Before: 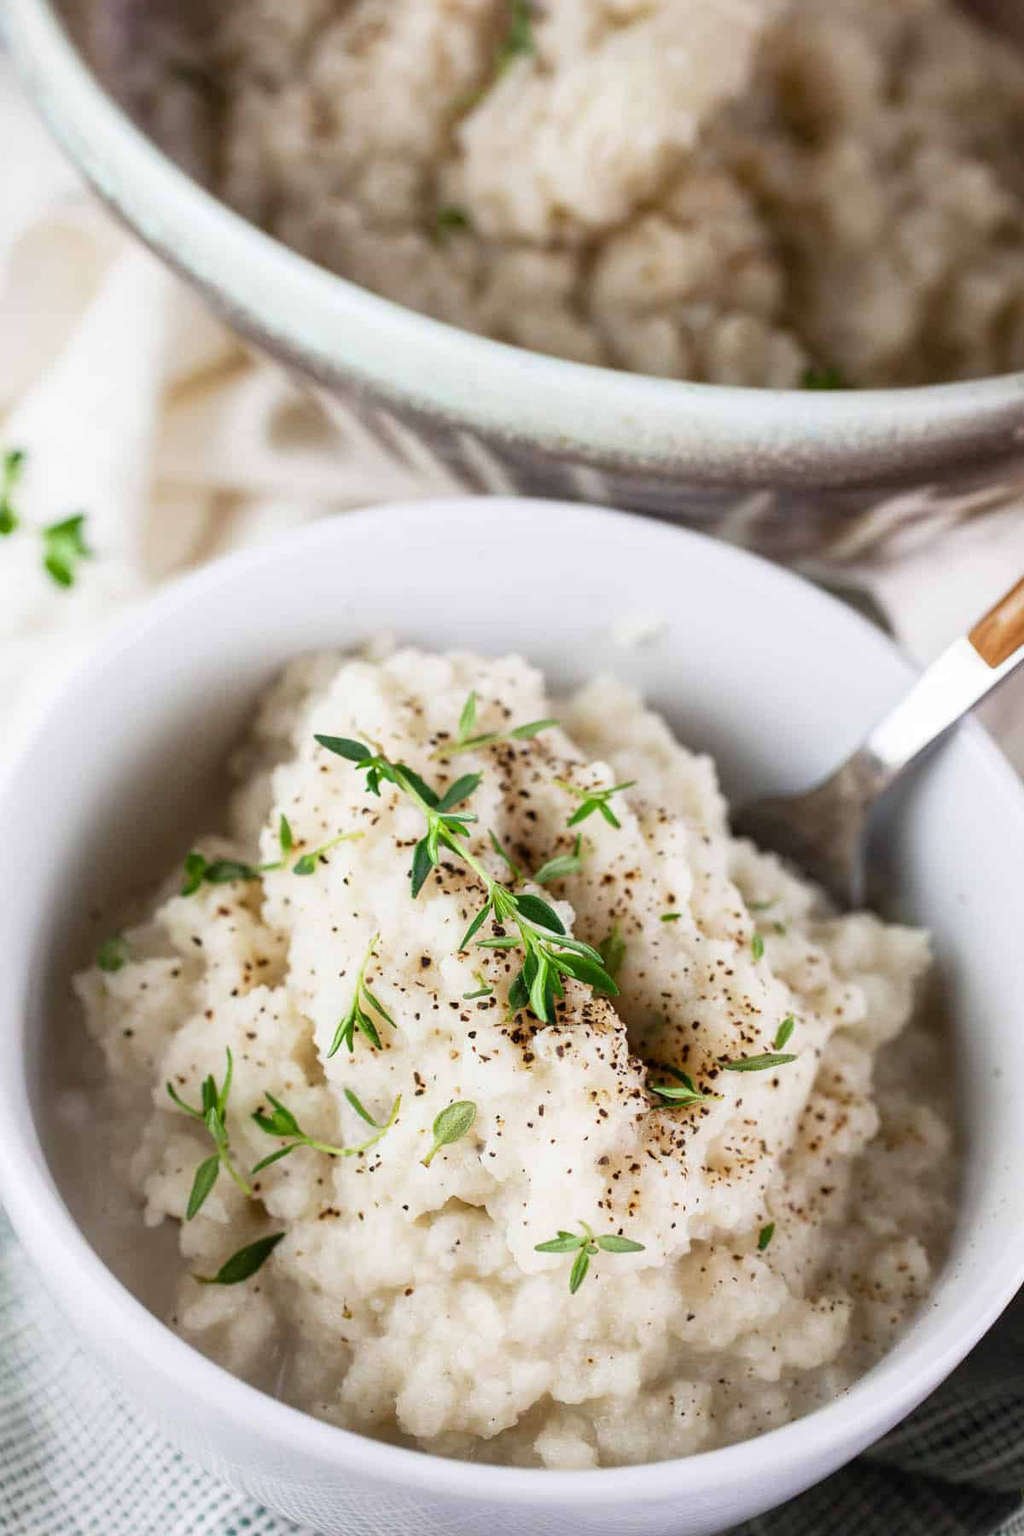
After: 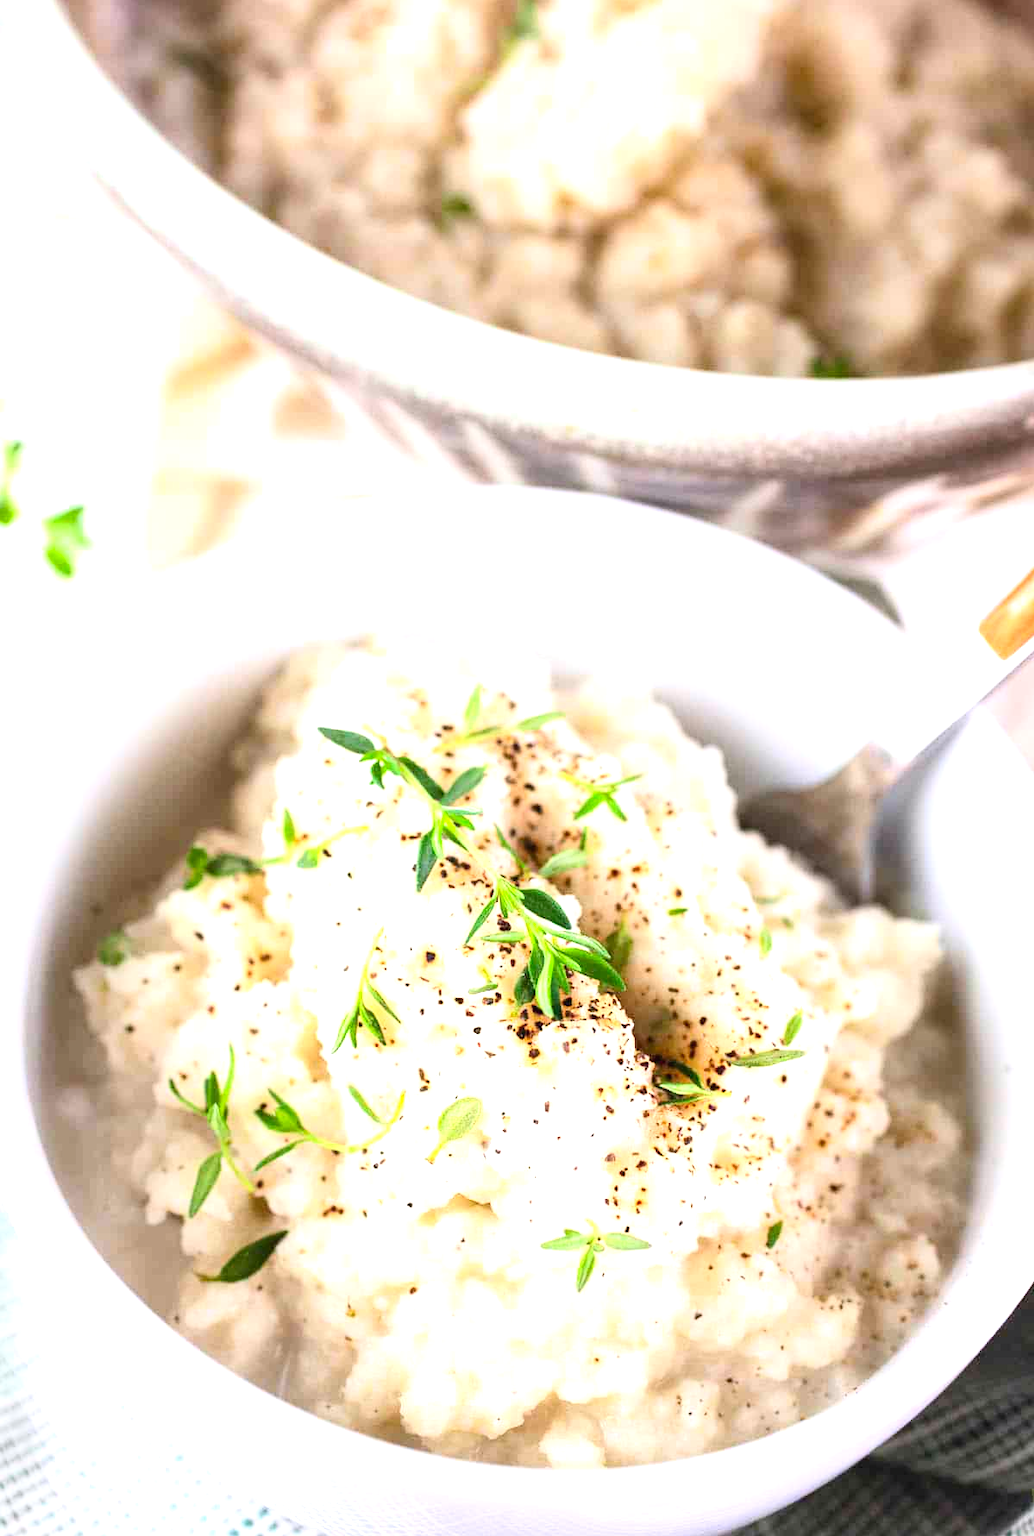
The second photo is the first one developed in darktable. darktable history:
exposure: black level correction 0, exposure 1.1 EV, compensate exposure bias true, compensate highlight preservation false
crop: top 1.049%, right 0.001%
contrast brightness saturation: contrast 0.2, brightness 0.16, saturation 0.22
white balance: red 1.009, blue 1.027
